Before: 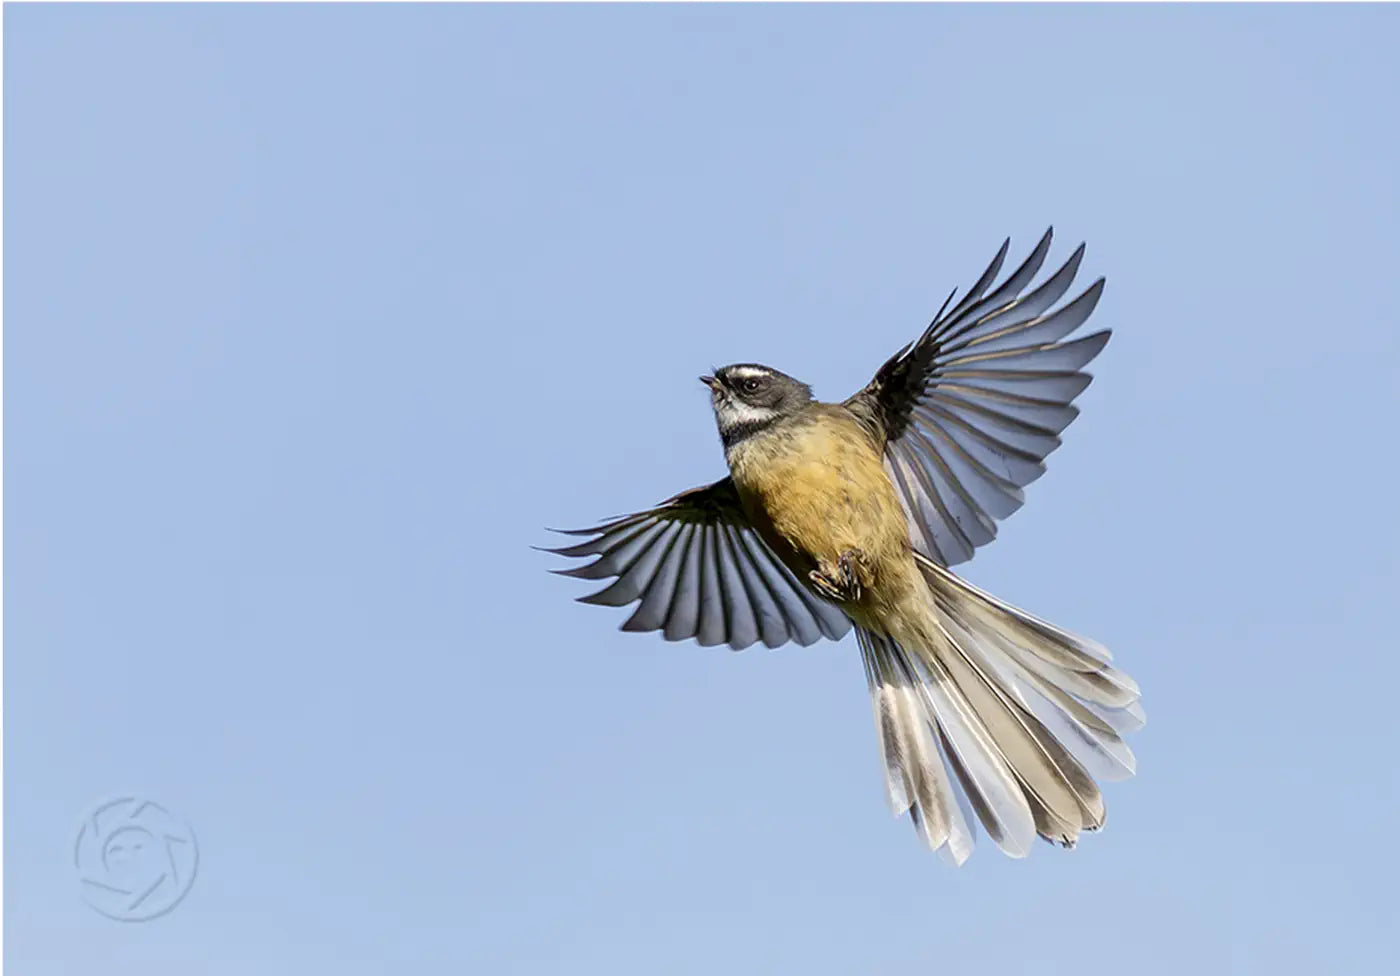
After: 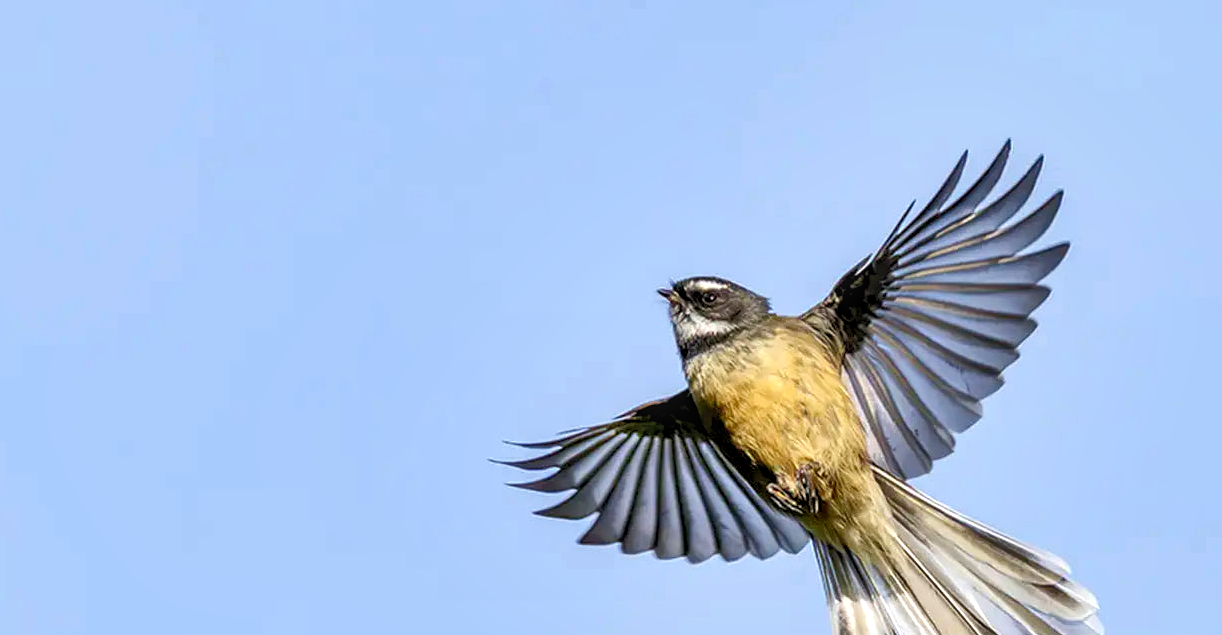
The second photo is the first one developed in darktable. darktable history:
levels: gray 50.72%, levels [0.044, 0.416, 0.908]
shadows and highlights: low approximation 0.01, soften with gaussian
crop: left 3.033%, top 8.917%, right 9.631%, bottom 25.925%
local contrast: on, module defaults
